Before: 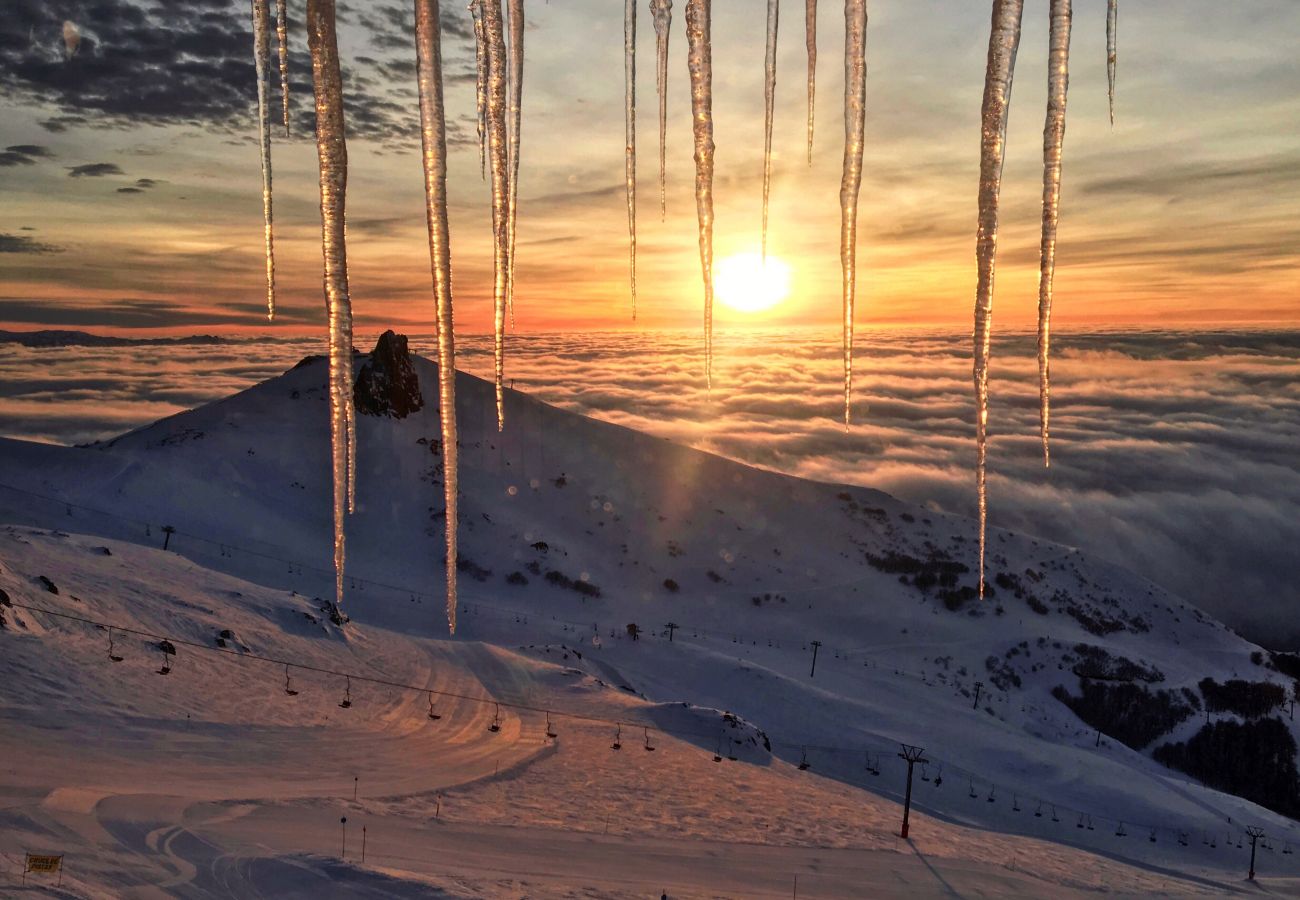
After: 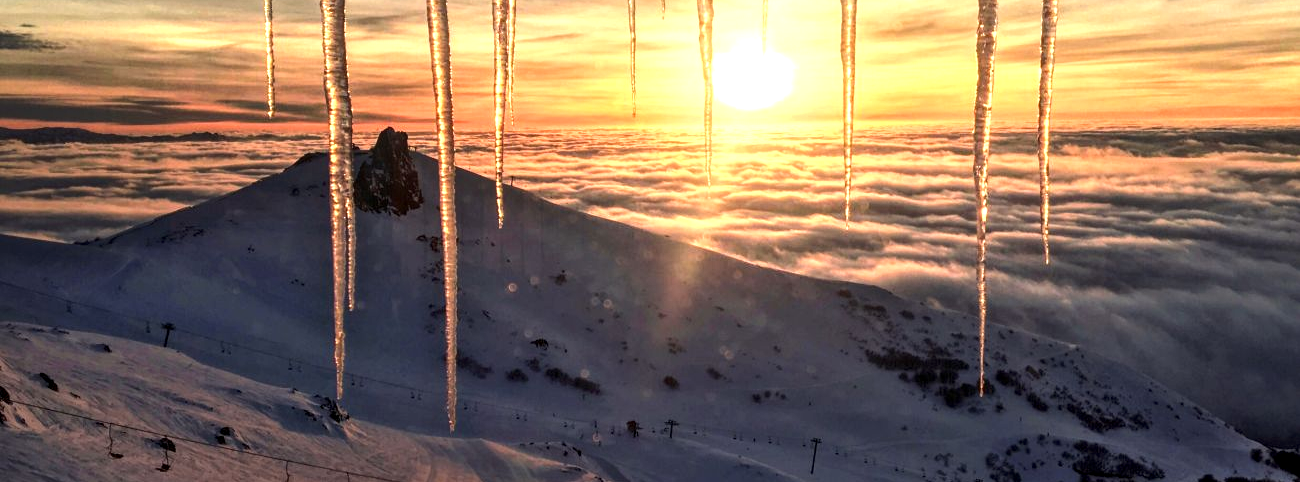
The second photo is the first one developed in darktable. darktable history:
exposure: exposure 0.202 EV, compensate highlight preservation false
local contrast: on, module defaults
crop and rotate: top 22.575%, bottom 23.823%
tone equalizer: -8 EV 0.001 EV, -7 EV -0.003 EV, -6 EV 0.004 EV, -5 EV -0.05 EV, -4 EV -0.136 EV, -3 EV -0.162 EV, -2 EV 0.261 EV, -1 EV 0.724 EV, +0 EV 0.514 EV
